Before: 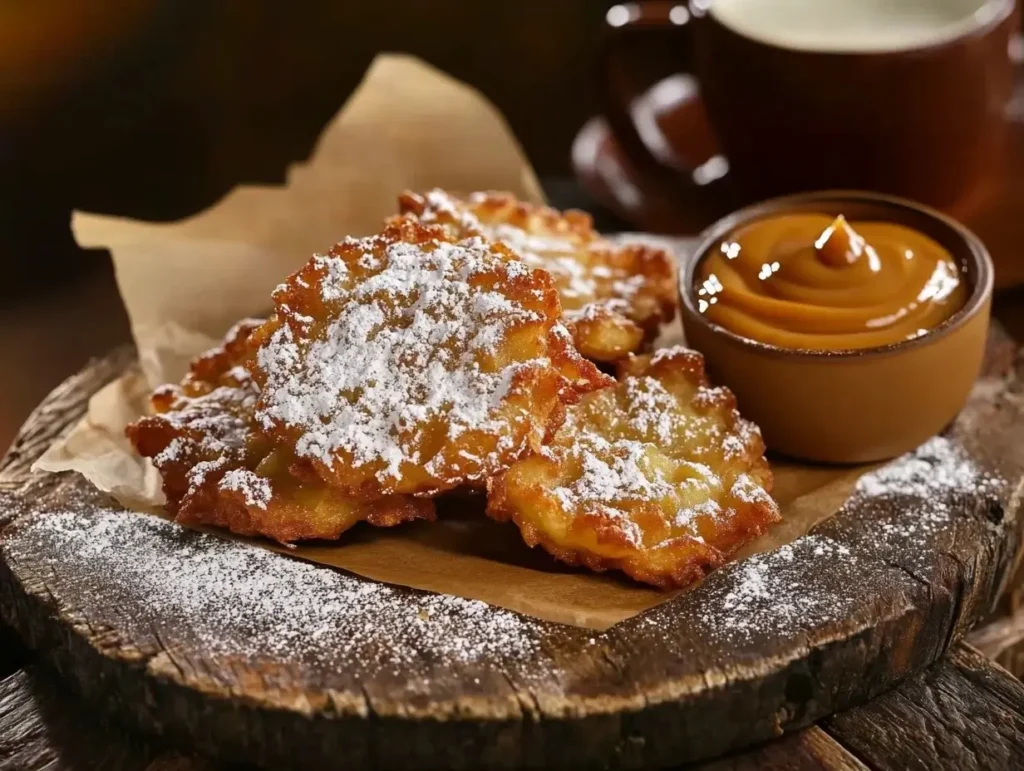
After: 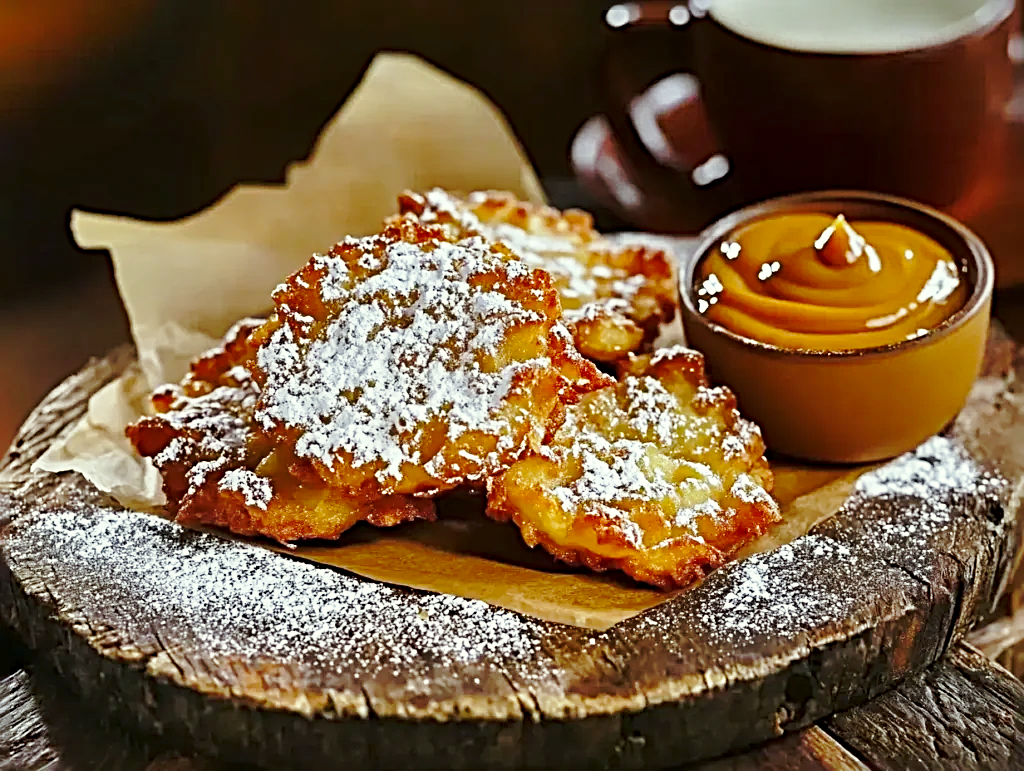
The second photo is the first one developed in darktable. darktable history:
shadows and highlights: on, module defaults
base curve: curves: ch0 [(0, 0) (0.032, 0.037) (0.105, 0.228) (0.435, 0.76) (0.856, 0.983) (1, 1)], preserve colors none
graduated density: on, module defaults
white balance: red 0.931, blue 1.11
local contrast: mode bilateral grid, contrast 20, coarseness 50, detail 120%, midtone range 0.2
color correction: highlights a* -4.28, highlights b* 6.53
sharpen: radius 3.69, amount 0.928
